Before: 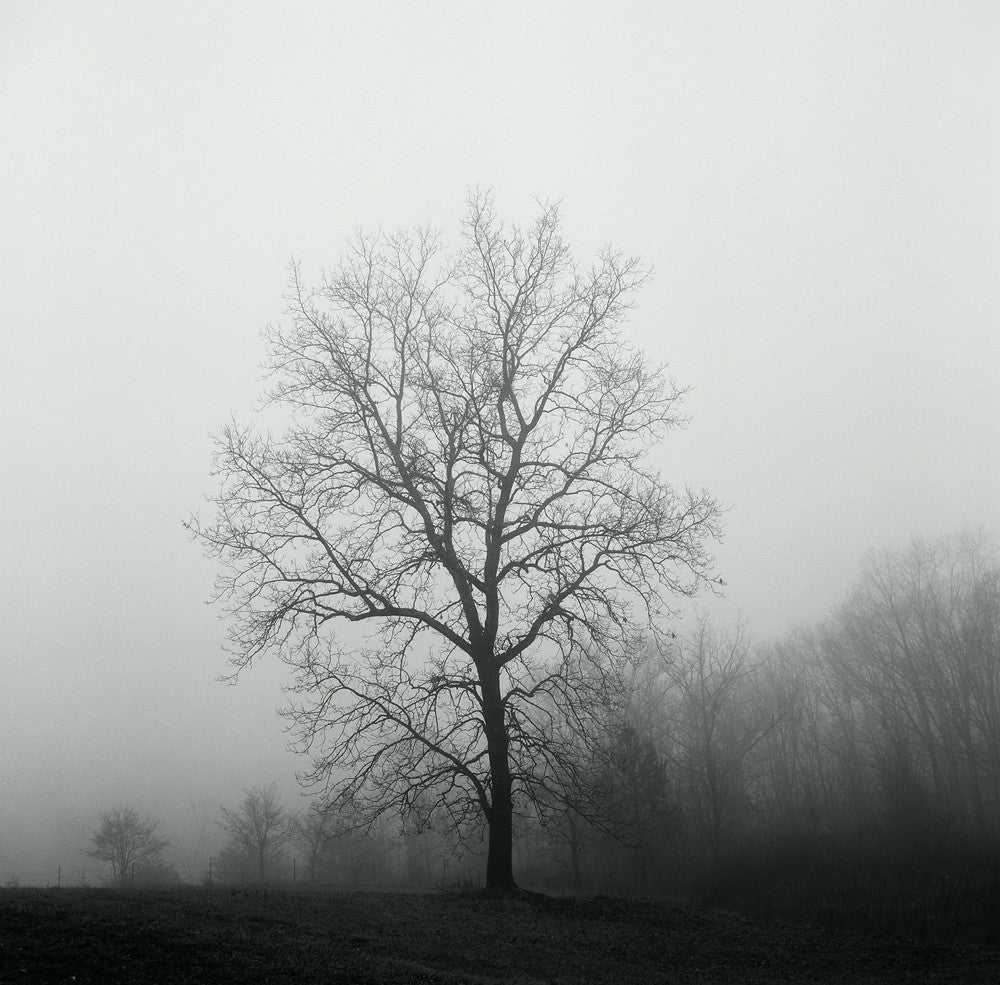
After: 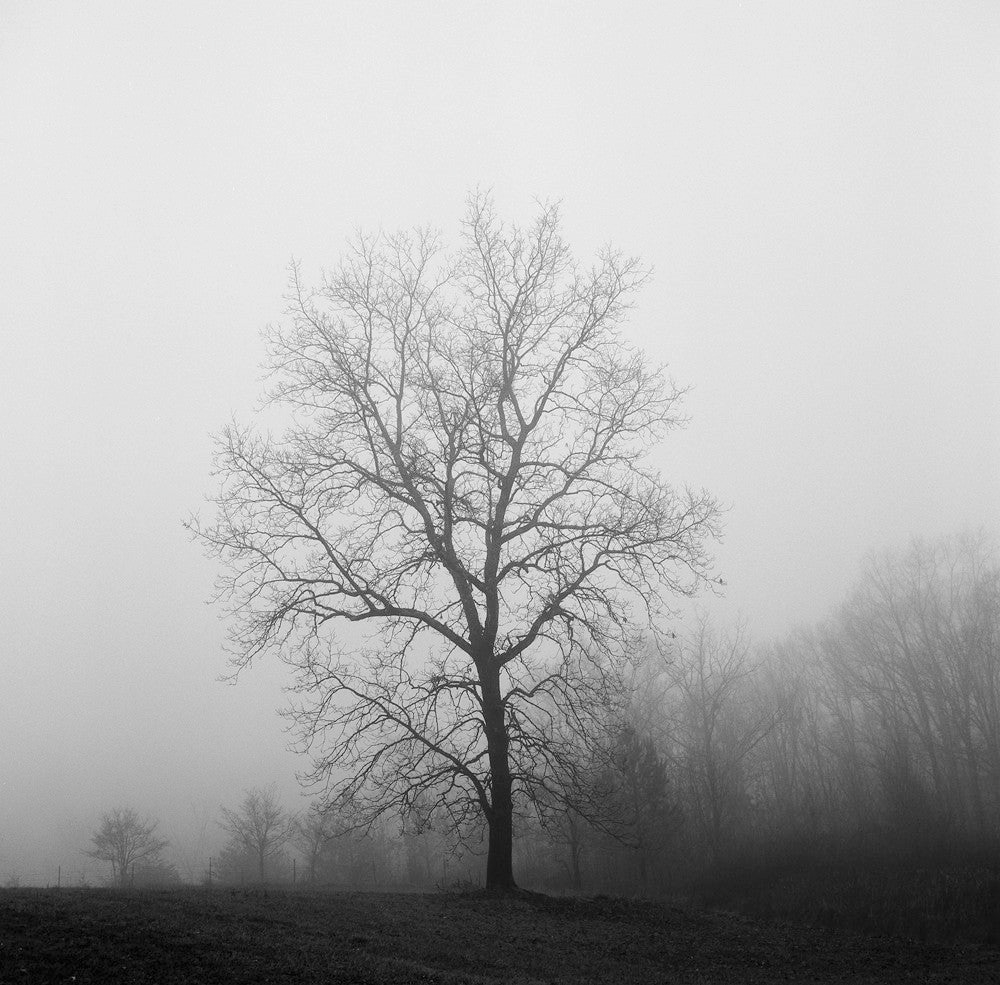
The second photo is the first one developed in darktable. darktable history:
contrast brightness saturation: saturation -0.998
color balance rgb: power › luminance 9.991%, power › chroma 2.826%, power › hue 59.23°, perceptual saturation grading › global saturation 0.438%, perceptual saturation grading › highlights -17.093%, perceptual saturation grading › mid-tones 33.047%, perceptual saturation grading › shadows 50.592%, perceptual brilliance grading › mid-tones 9.098%, perceptual brilliance grading › shadows 14.938%
color calibration: output R [0.994, 0.059, -0.119, 0], output G [-0.036, 1.09, -0.119, 0], output B [0.078, -0.108, 0.961, 0], illuminant as shot in camera, x 0.359, y 0.363, temperature 4588.04 K
